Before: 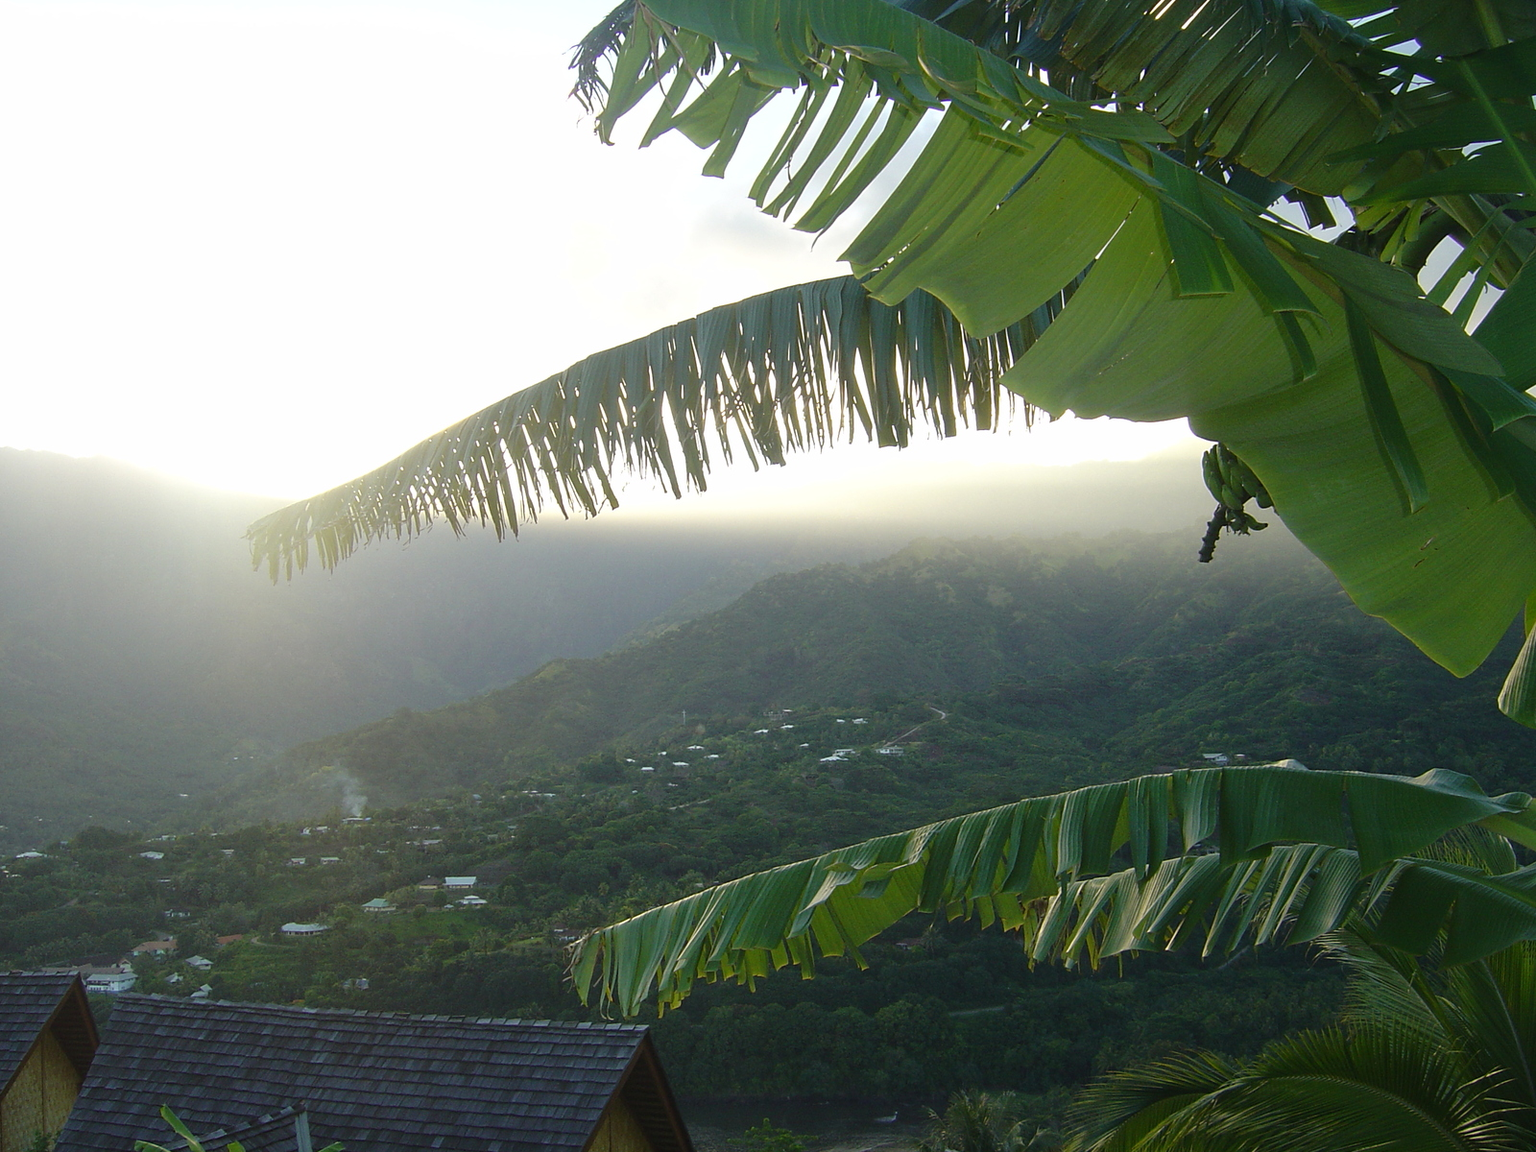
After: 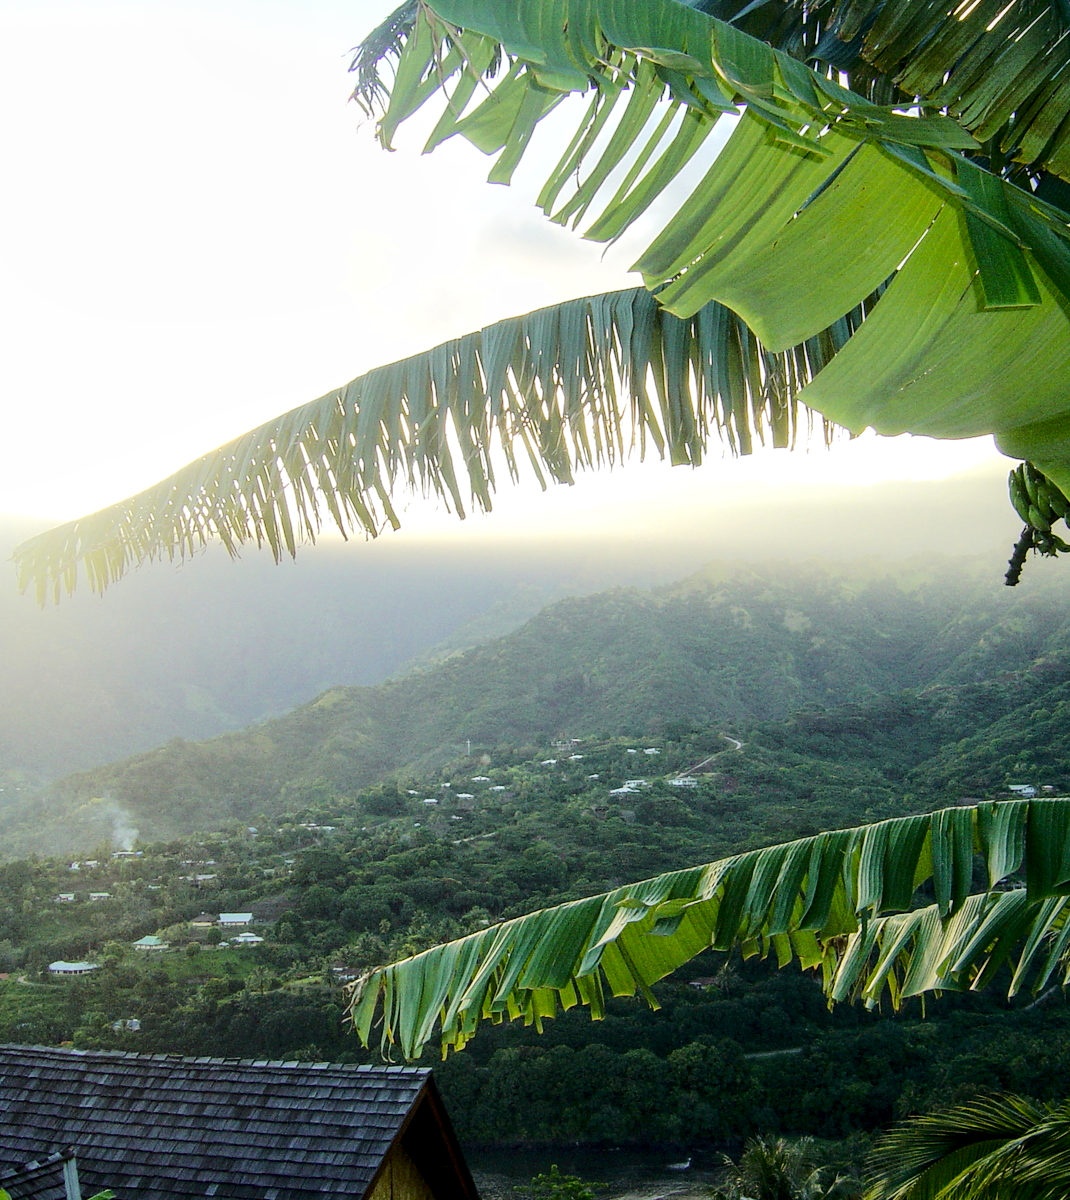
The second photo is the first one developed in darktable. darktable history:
tone equalizer: -7 EV 0.146 EV, -6 EV 0.614 EV, -5 EV 1.12 EV, -4 EV 1.32 EV, -3 EV 1.14 EV, -2 EV 0.6 EV, -1 EV 0.159 EV, edges refinement/feathering 500, mask exposure compensation -1.57 EV, preserve details no
exposure: black level correction 0.009, exposure -0.164 EV, compensate highlight preservation false
local contrast: on, module defaults
crop and rotate: left 15.285%, right 17.829%
